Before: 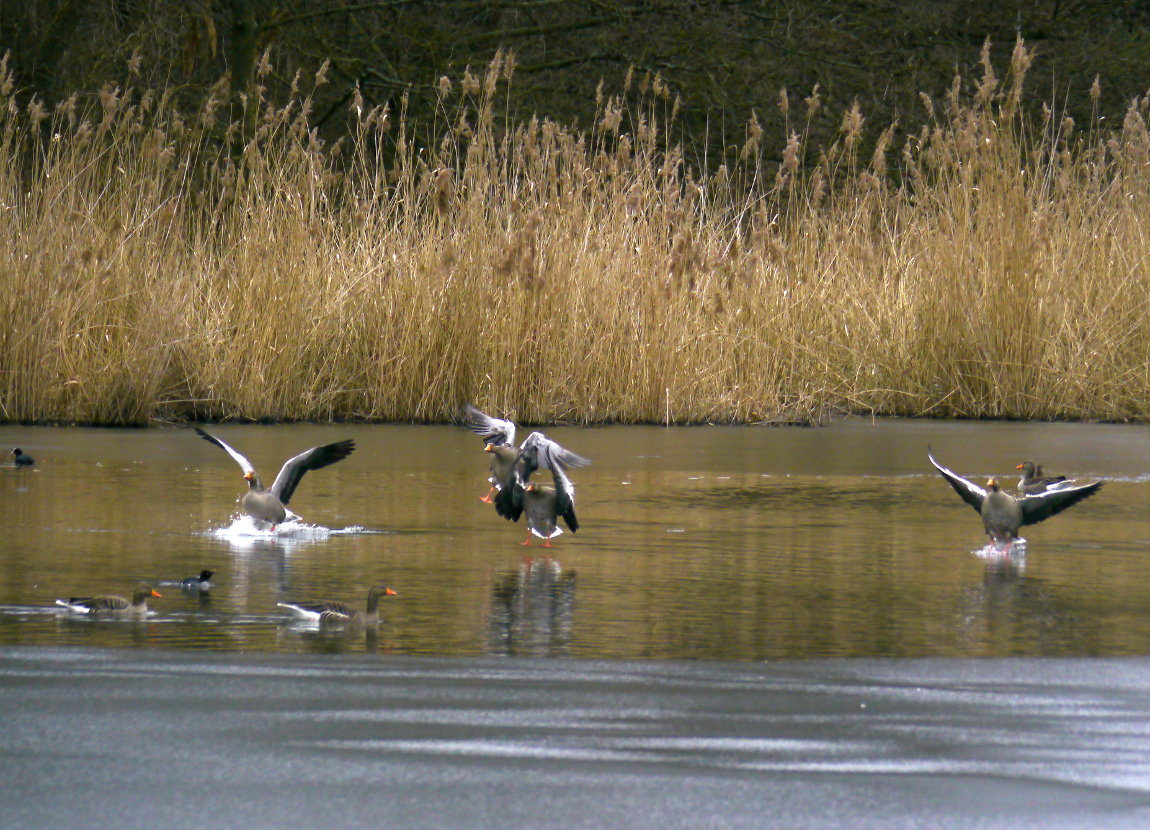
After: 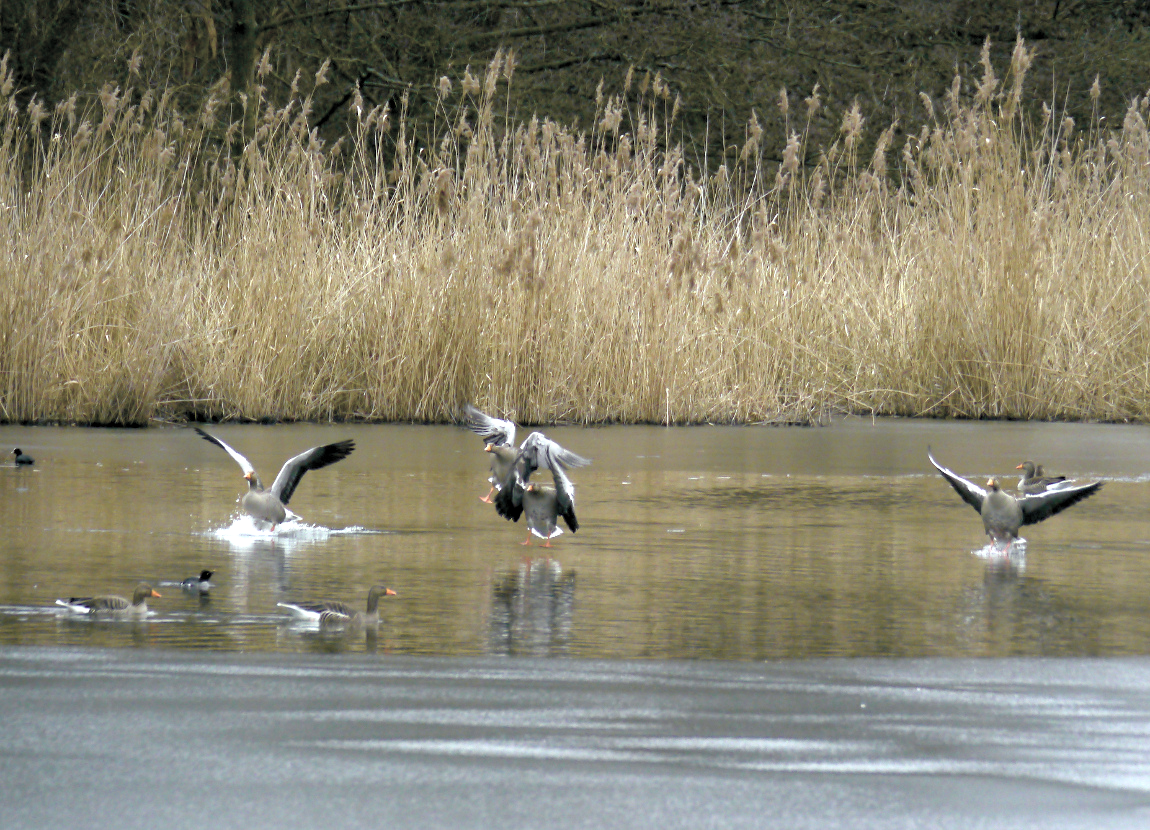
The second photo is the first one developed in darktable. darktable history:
color balance rgb: shadows lift › chroma 1.853%, shadows lift › hue 265.07°, highlights gain › luminance 19.764%, highlights gain › chroma 2.709%, highlights gain › hue 173.21°, global offset › luminance -0.506%, linear chroma grading › global chroma 14.391%, perceptual saturation grading › global saturation 20%, perceptual saturation grading › highlights -25.499%, perceptual saturation grading › shadows 24.709%
contrast brightness saturation: brightness 0.188, saturation -0.506
exposure: compensate highlight preservation false
